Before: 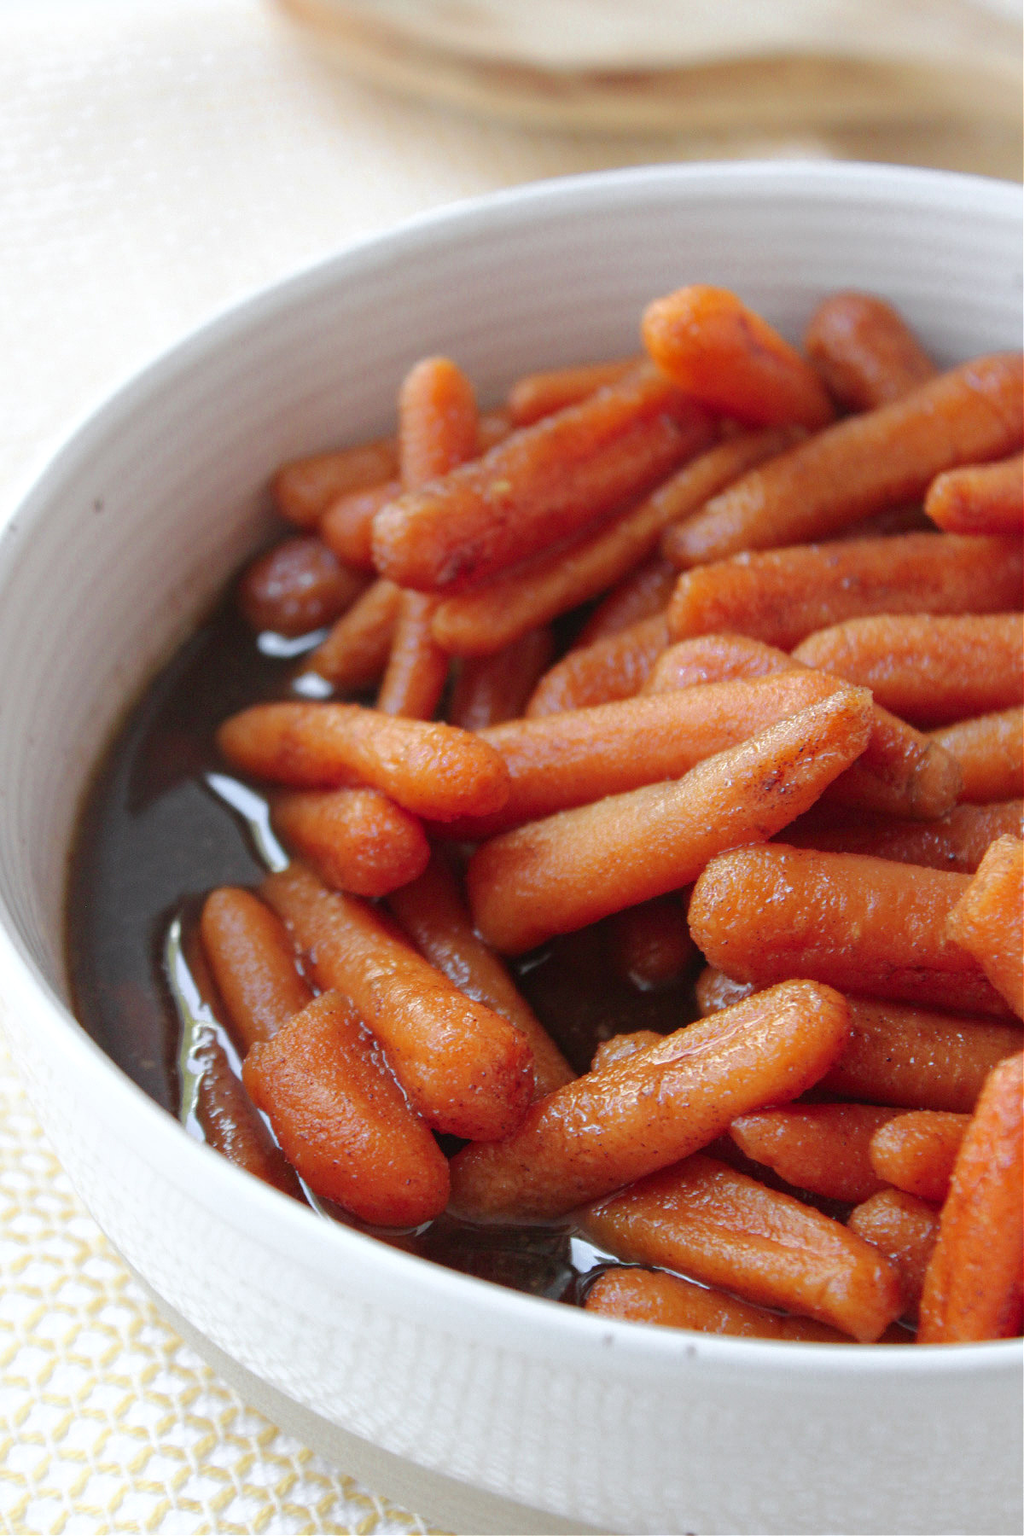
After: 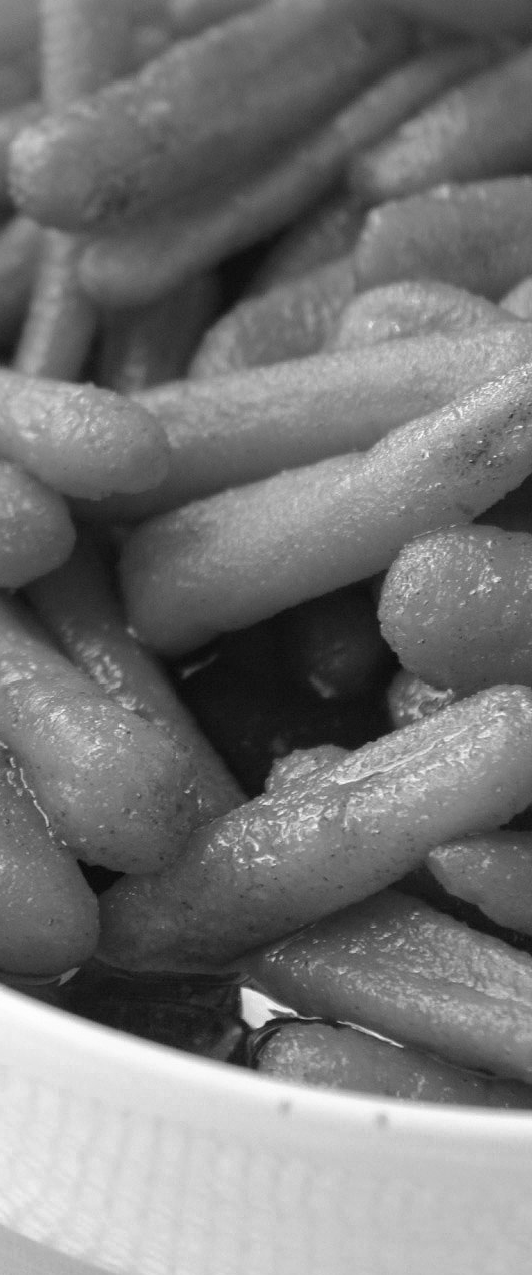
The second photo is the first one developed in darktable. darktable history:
crop: left 35.703%, top 25.736%, right 19.918%, bottom 3.41%
color calibration: output gray [0.31, 0.36, 0.33, 0], gray › normalize channels true, illuminant same as pipeline (D50), adaptation none (bypass), x 0.332, y 0.333, temperature 5015.56 K, gamut compression 0.023
